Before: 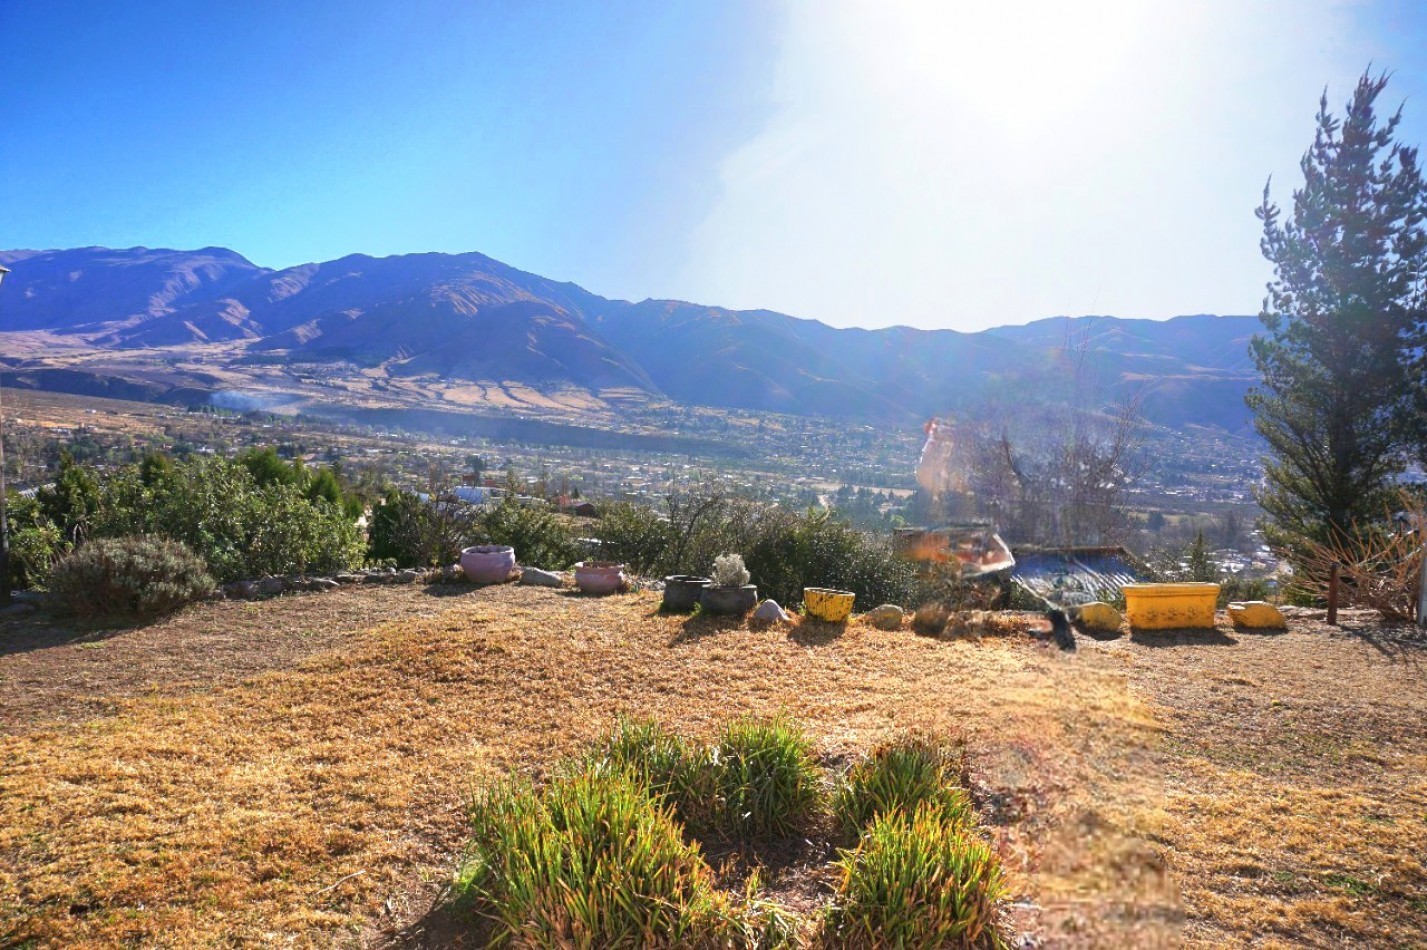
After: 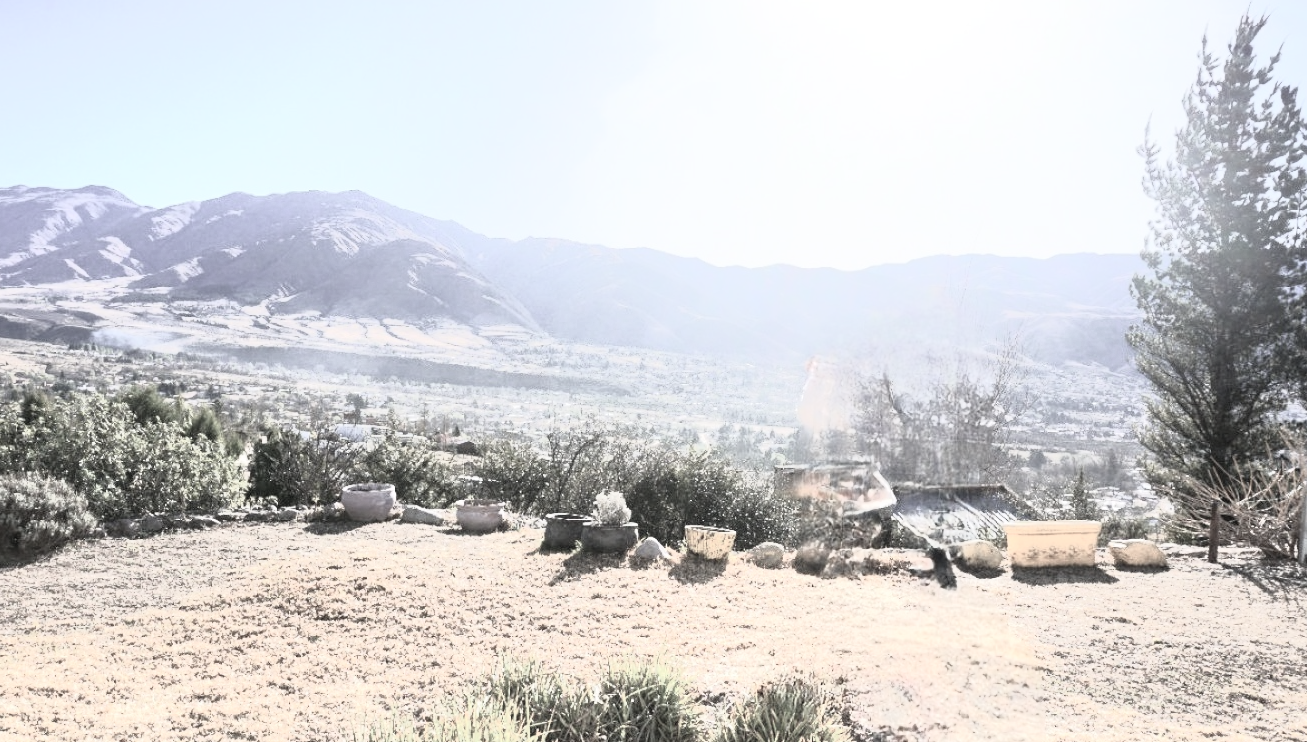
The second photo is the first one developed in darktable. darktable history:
tone curve: curves: ch0 [(0, 0) (0.003, 0.005) (0.011, 0.018) (0.025, 0.041) (0.044, 0.072) (0.069, 0.113) (0.1, 0.163) (0.136, 0.221) (0.177, 0.289) (0.224, 0.366) (0.277, 0.452) (0.335, 0.546) (0.399, 0.65) (0.468, 0.763) (0.543, 0.885) (0.623, 0.93) (0.709, 0.946) (0.801, 0.963) (0.898, 0.981) (1, 1)], color space Lab, independent channels, preserve colors none
crop: left 8.363%, top 6.57%, bottom 15.299%
color correction: highlights b* -0.041, saturation 0.267
